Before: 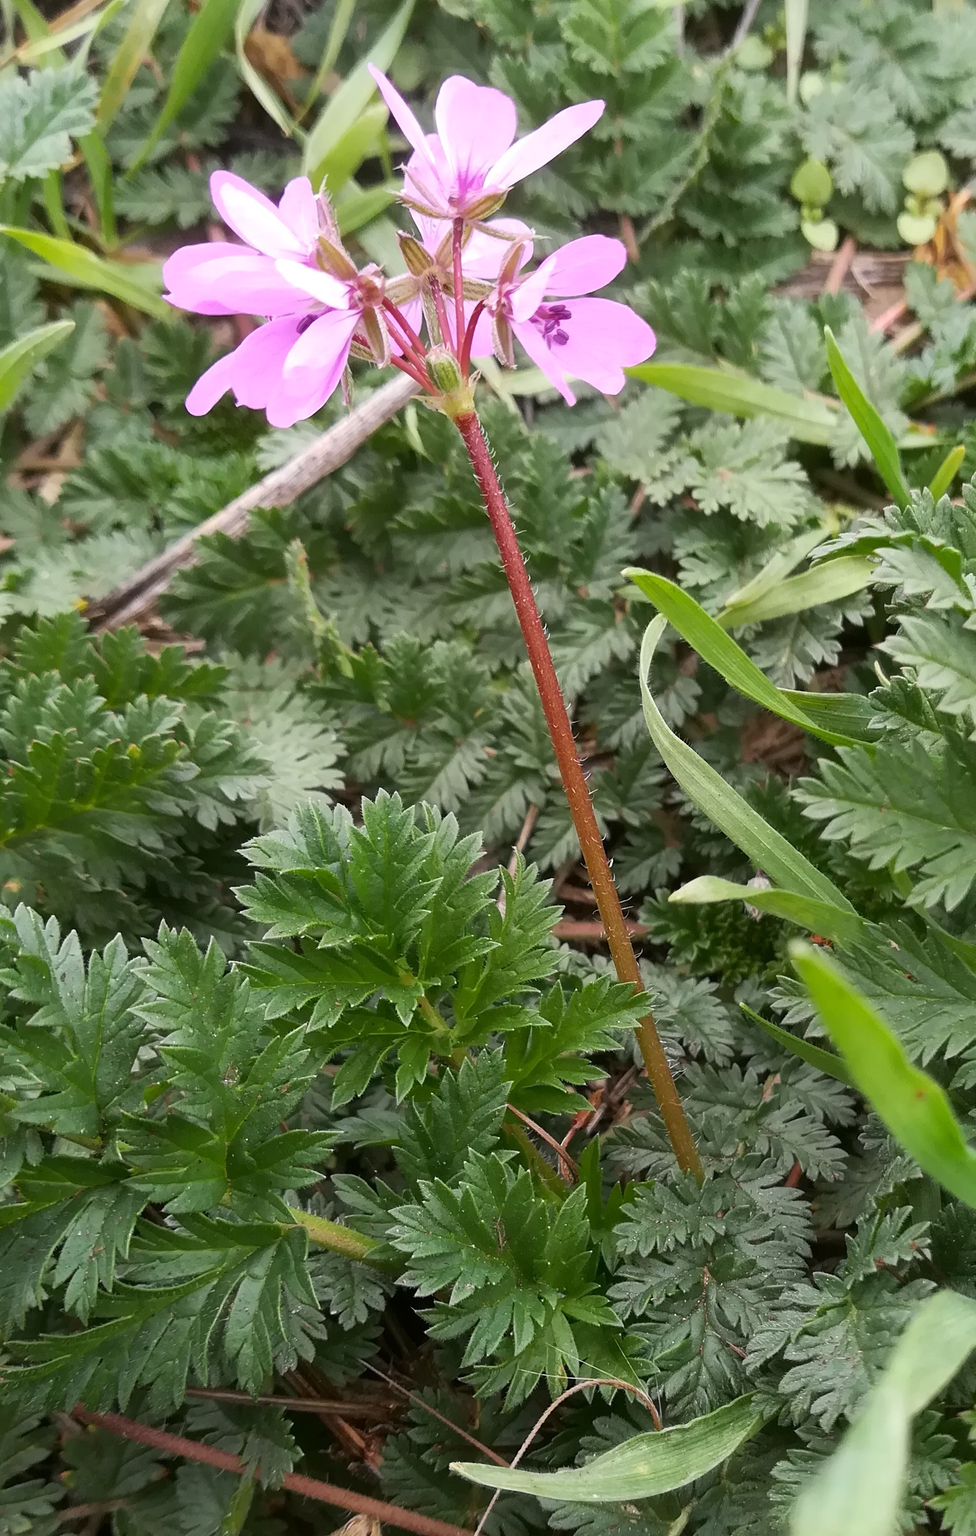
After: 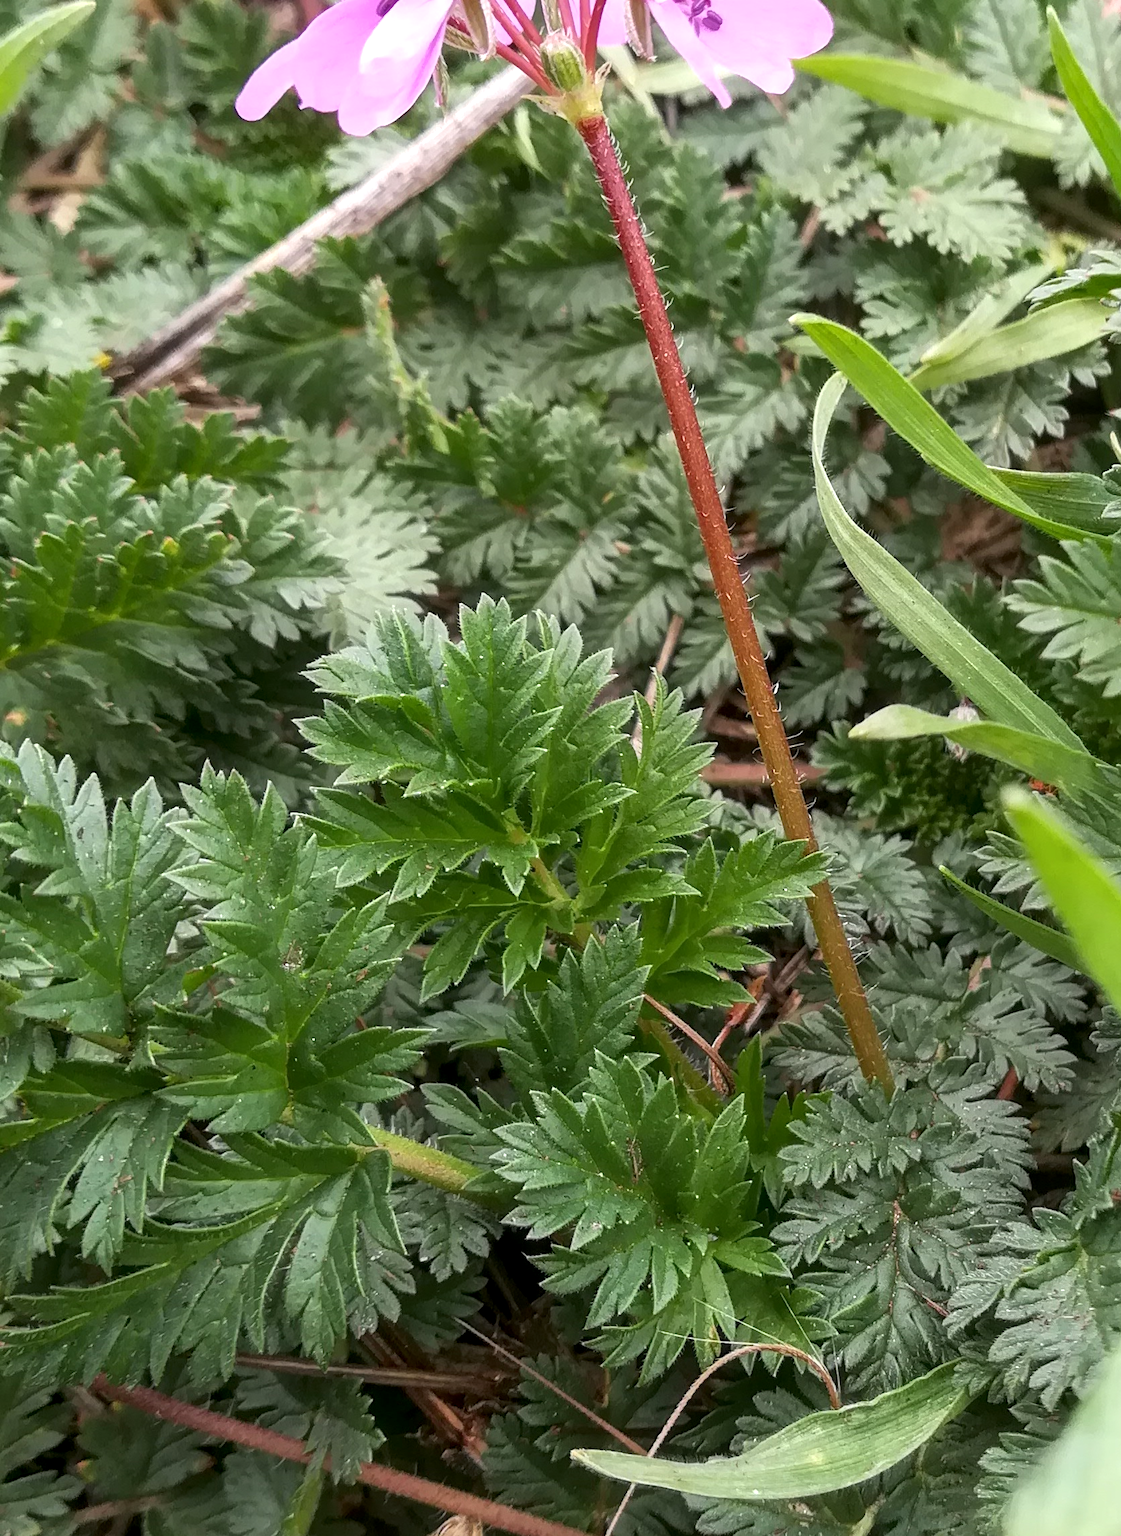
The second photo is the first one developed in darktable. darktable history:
crop: top 20.916%, right 9.437%, bottom 0.316%
local contrast: on, module defaults
exposure: exposure 0.258 EV, compensate highlight preservation false
